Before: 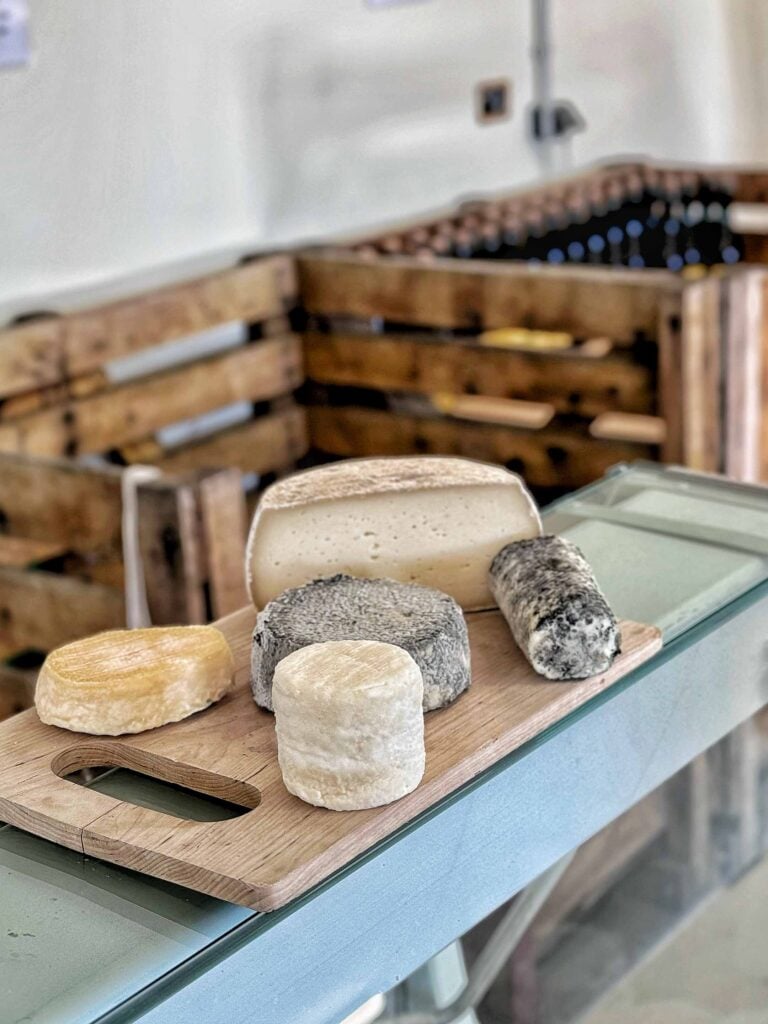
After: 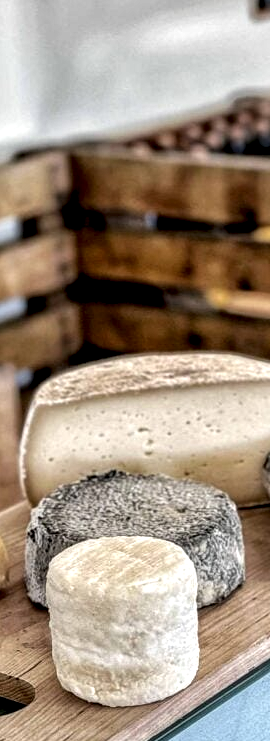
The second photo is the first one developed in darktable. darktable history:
crop and rotate: left 29.476%, top 10.214%, right 35.32%, bottom 17.333%
local contrast: highlights 65%, shadows 54%, detail 169%, midtone range 0.514
